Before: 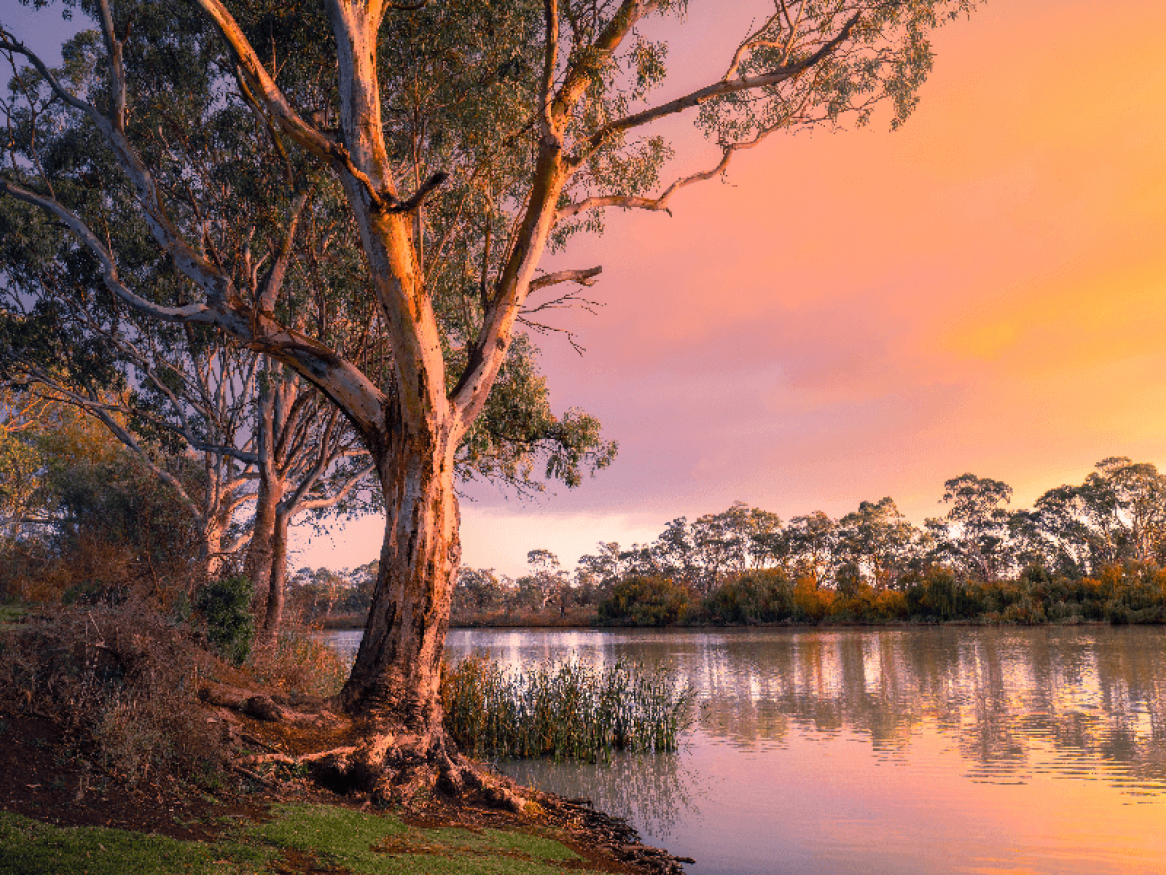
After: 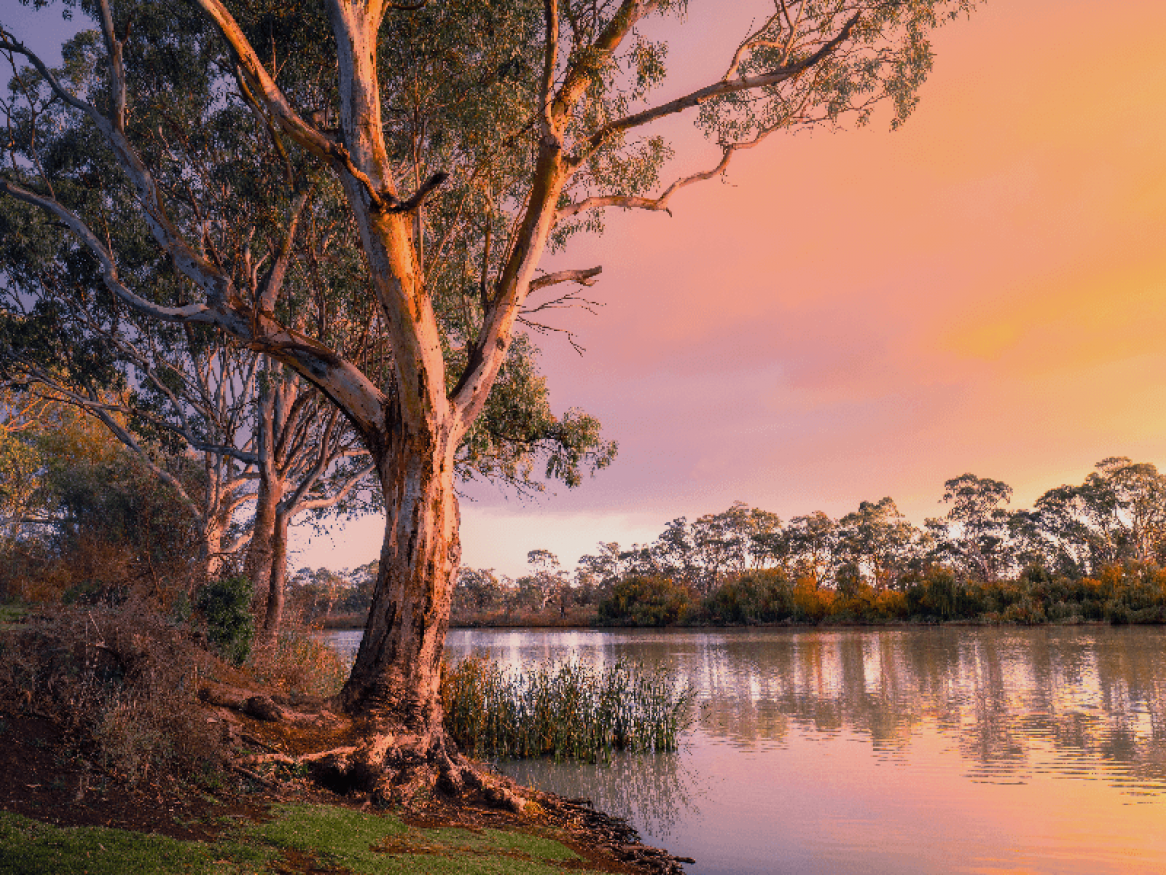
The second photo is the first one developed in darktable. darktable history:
white balance: emerald 1
sigmoid: contrast 1.22, skew 0.65
